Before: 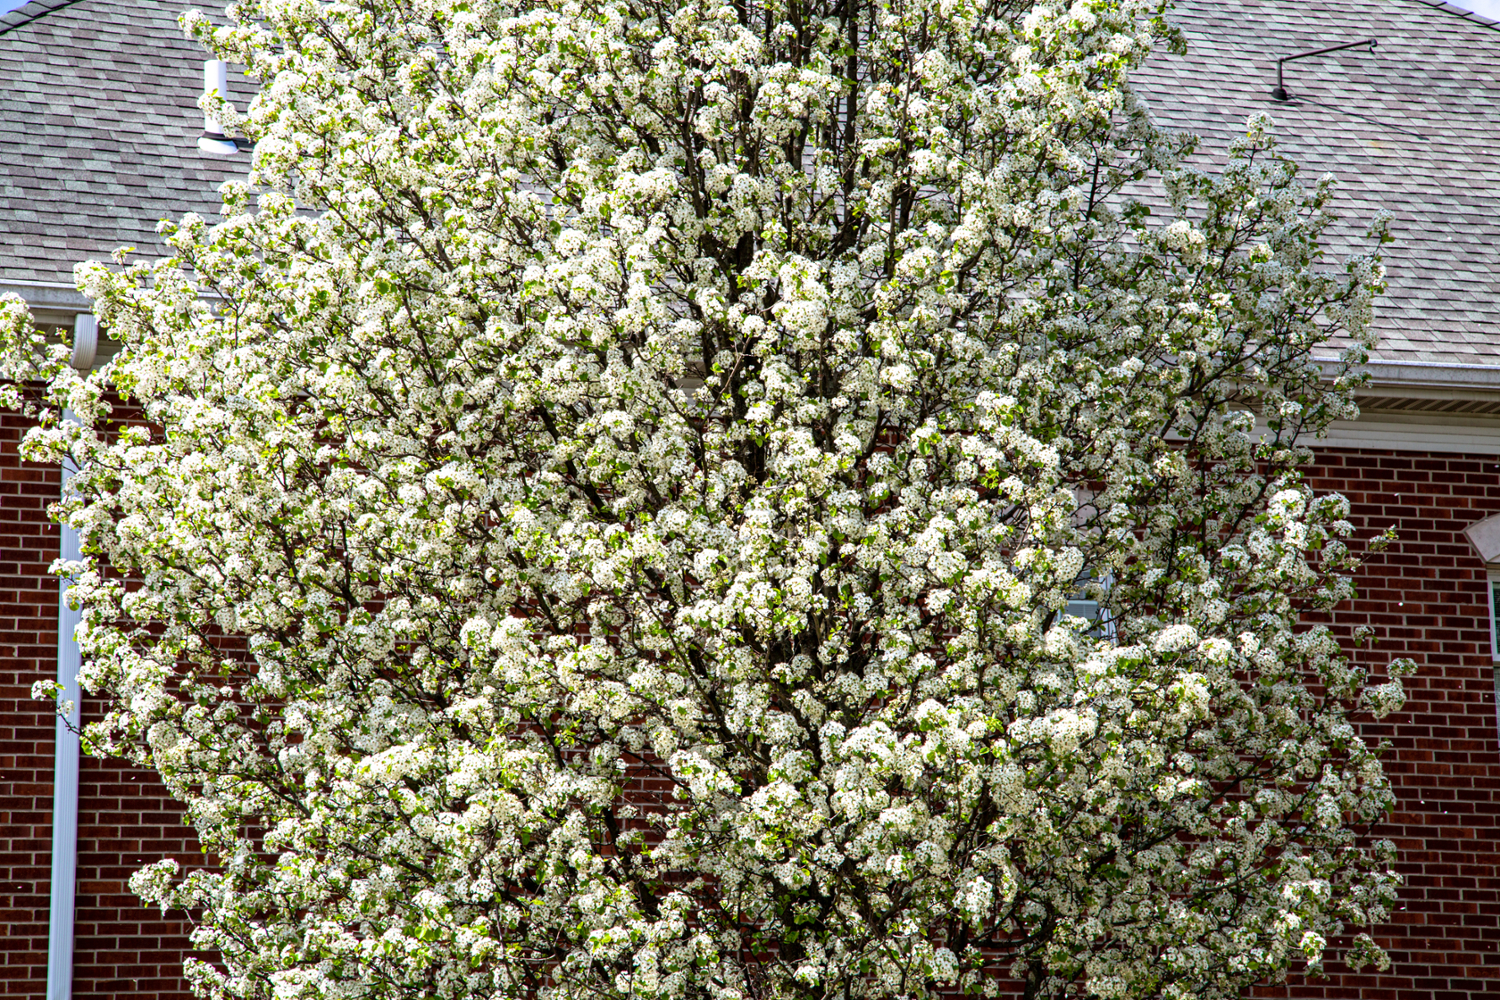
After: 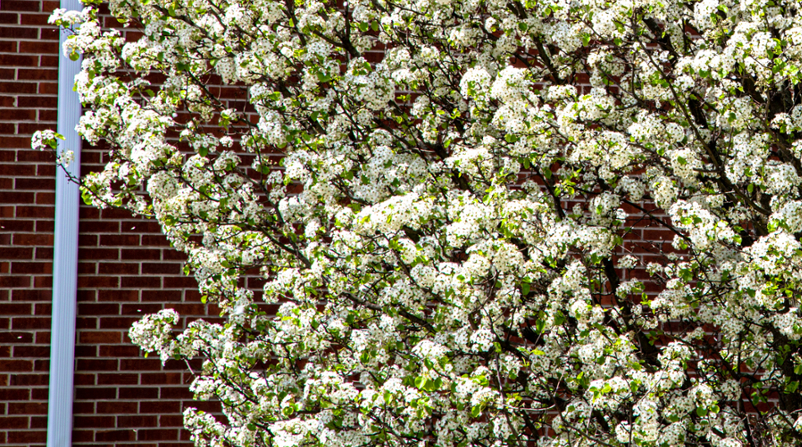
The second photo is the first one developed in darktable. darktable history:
crop and rotate: top 55.054%, right 46.495%, bottom 0.205%
